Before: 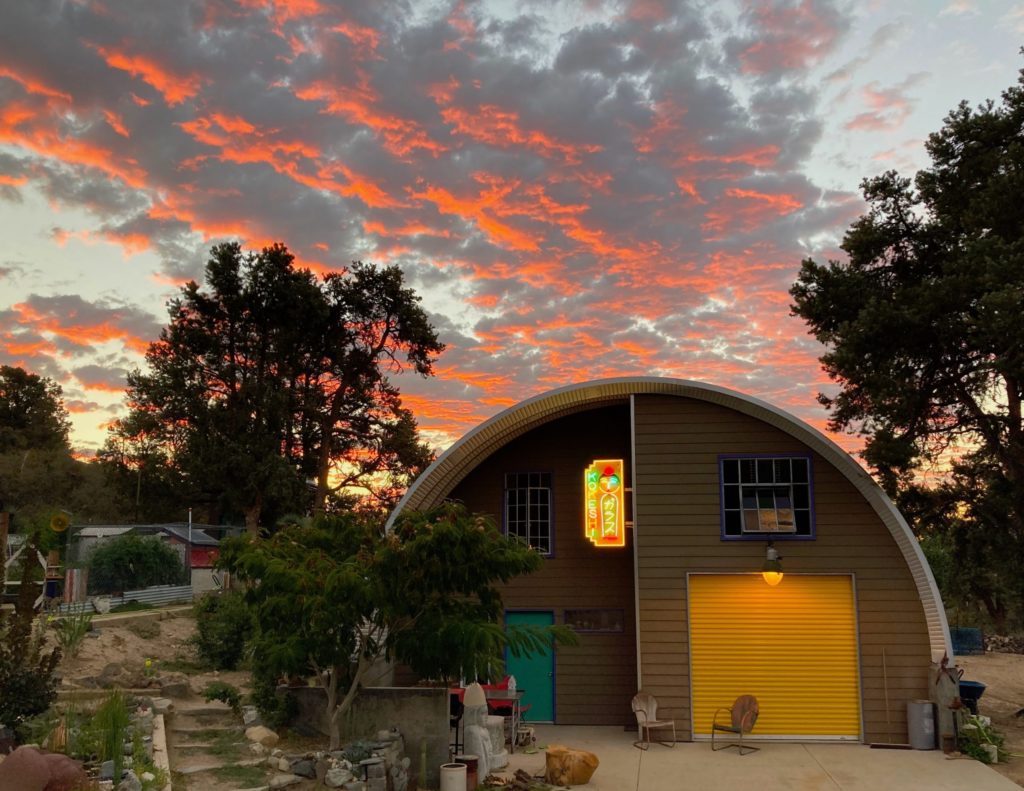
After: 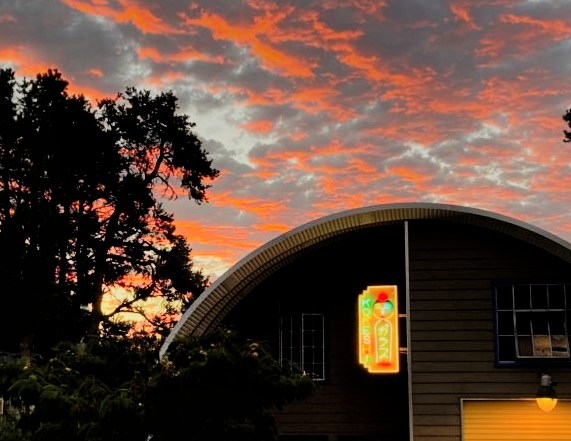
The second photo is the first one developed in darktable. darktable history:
crop and rotate: left 22.13%, top 22.054%, right 22.026%, bottom 22.102%
filmic rgb: black relative exposure -5 EV, hardness 2.88, contrast 1.3, highlights saturation mix -30%
color zones: curves: ch1 [(0.25, 0.5) (0.747, 0.71)]
shadows and highlights: radius 264.75, soften with gaussian
graduated density: rotation -0.352°, offset 57.64
local contrast: mode bilateral grid, contrast 15, coarseness 36, detail 105%, midtone range 0.2
